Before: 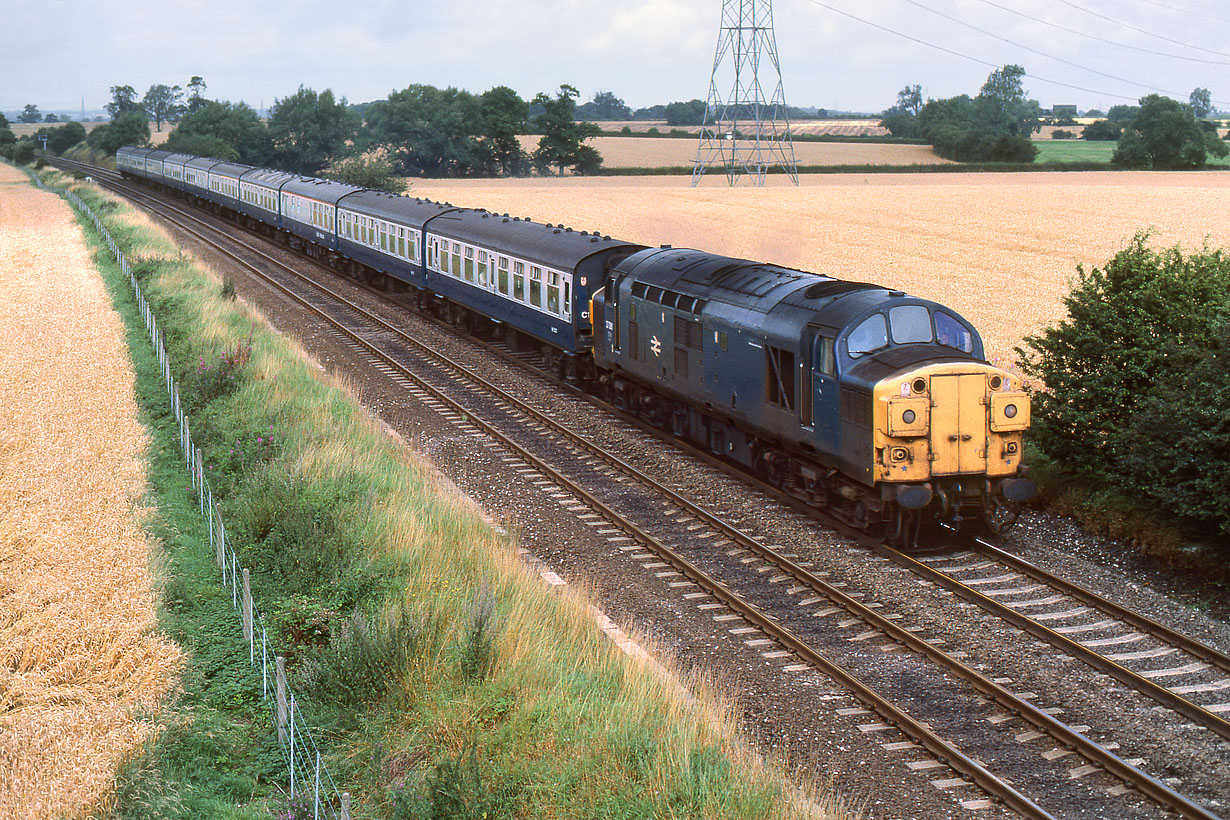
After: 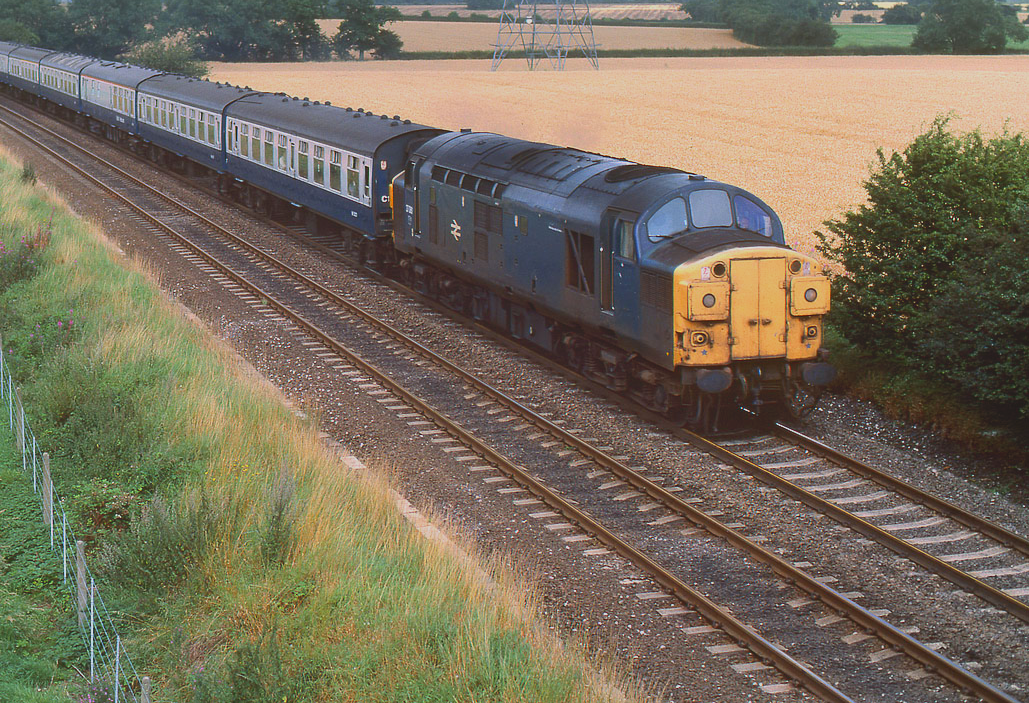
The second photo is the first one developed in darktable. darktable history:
local contrast: detail 69%
crop: left 16.273%, top 14.195%
